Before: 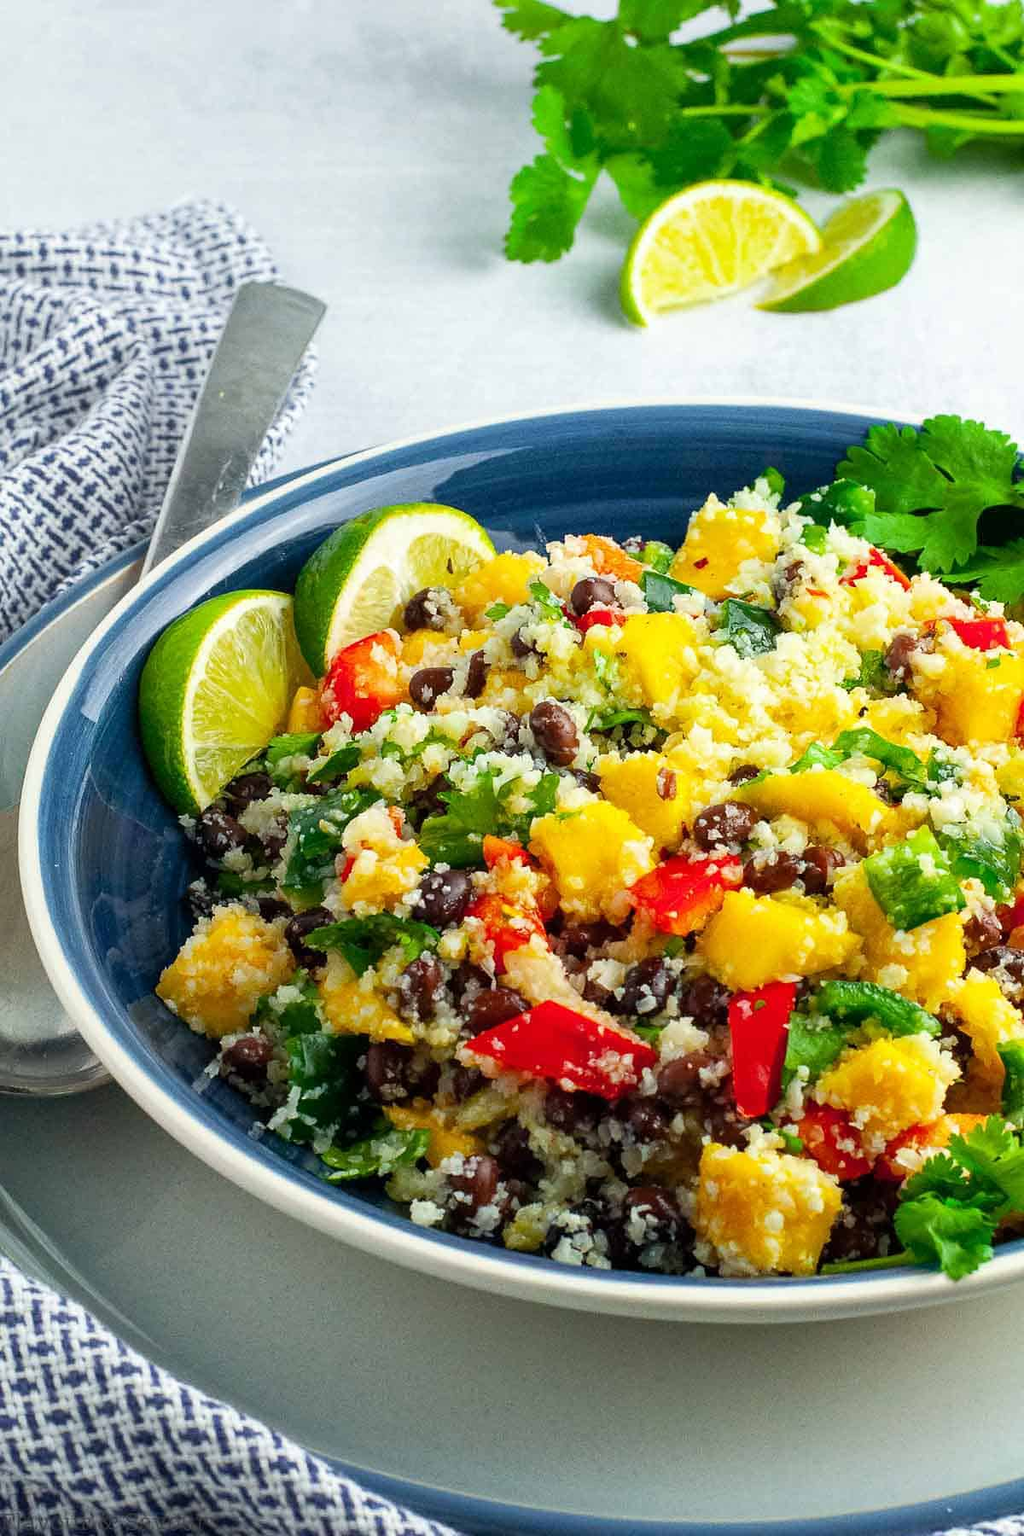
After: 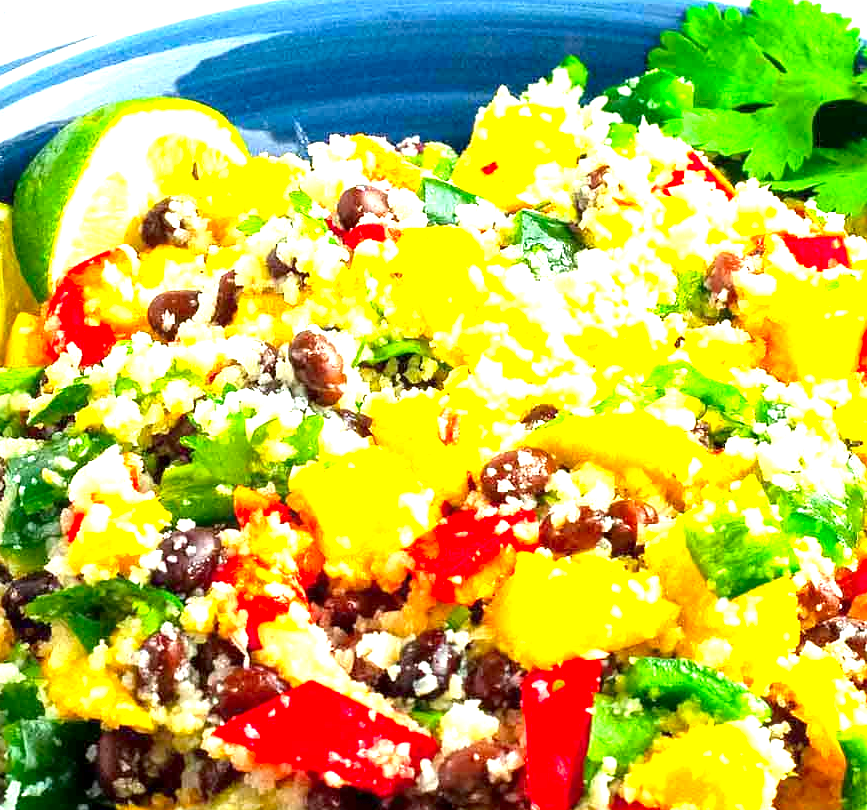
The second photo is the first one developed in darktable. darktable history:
exposure: black level correction 0.001, exposure 1.66 EV, compensate highlight preservation false
crop and rotate: left 27.709%, top 27.353%, bottom 27.608%
contrast brightness saturation: contrast 0.043, saturation 0.153
